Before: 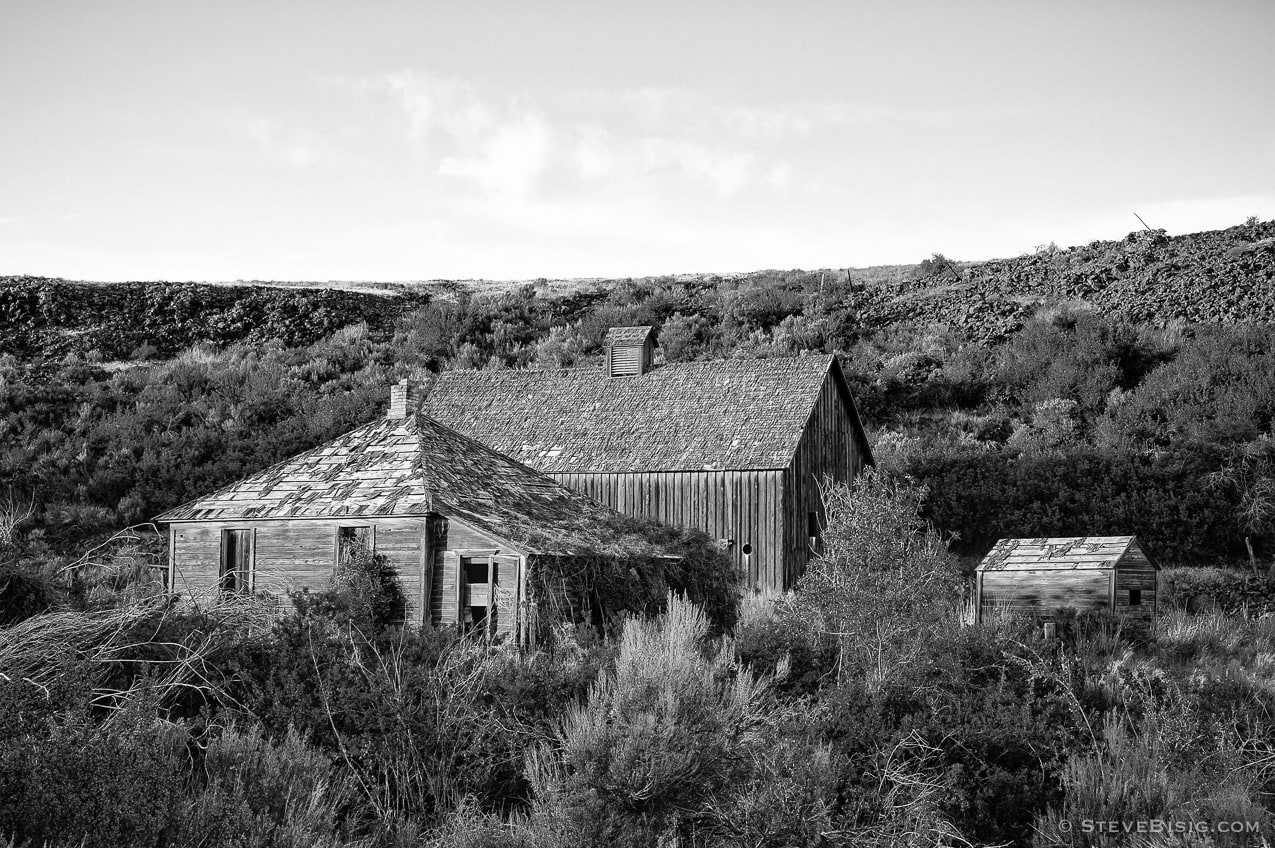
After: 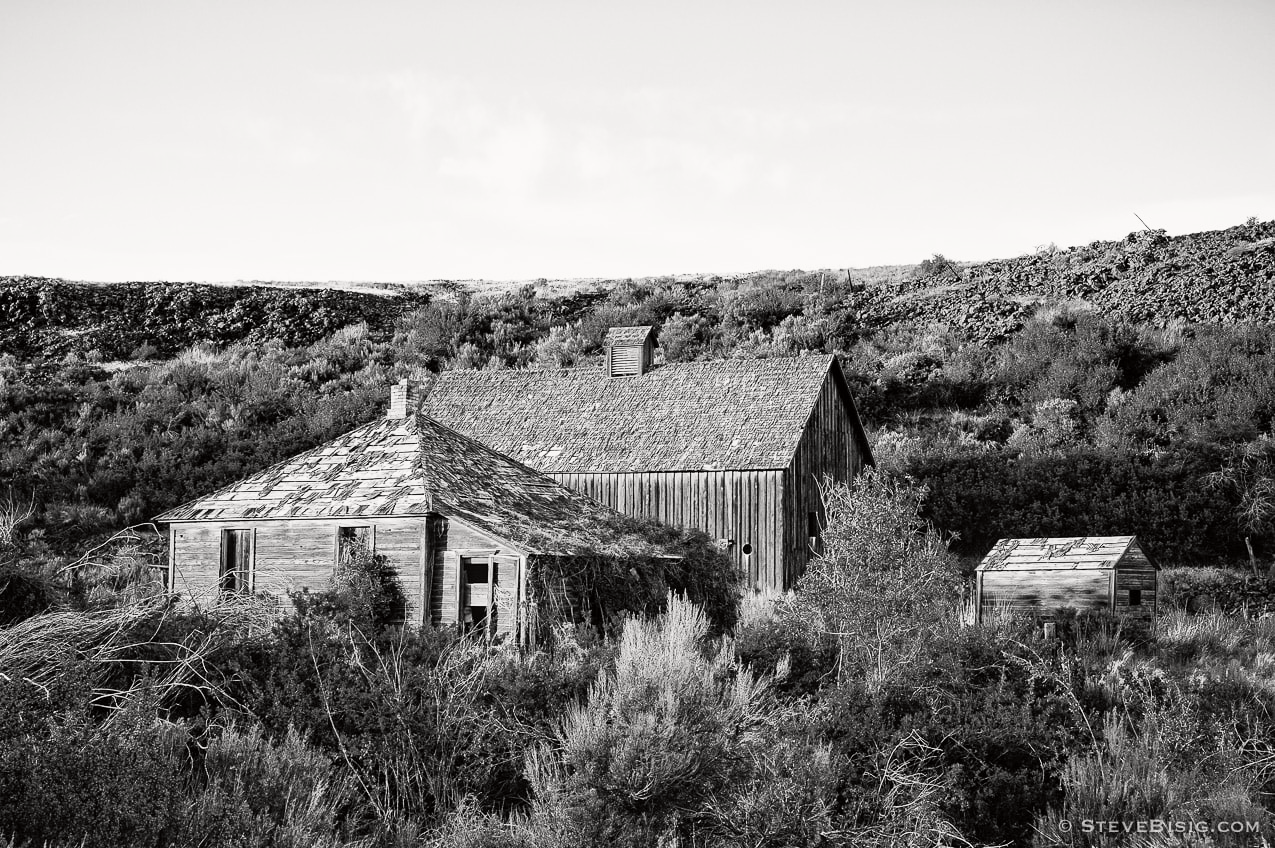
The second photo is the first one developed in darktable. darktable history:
color calibration: output gray [0.253, 0.26, 0.487, 0], gray › normalize channels true, illuminant same as pipeline (D50), adaptation XYZ, x 0.346, y 0.359, gamut compression 0
tone curve: curves: ch0 [(0, 0) (0.055, 0.05) (0.258, 0.287) (0.434, 0.526) (0.517, 0.648) (0.745, 0.874) (1, 1)]; ch1 [(0, 0) (0.346, 0.307) (0.418, 0.383) (0.46, 0.439) (0.482, 0.493) (0.502, 0.503) (0.517, 0.514) (0.55, 0.561) (0.588, 0.603) (0.646, 0.688) (1, 1)]; ch2 [(0, 0) (0.346, 0.34) (0.431, 0.45) (0.485, 0.499) (0.5, 0.503) (0.527, 0.525) (0.545, 0.562) (0.679, 0.706) (1, 1)], color space Lab, independent channels, preserve colors none
